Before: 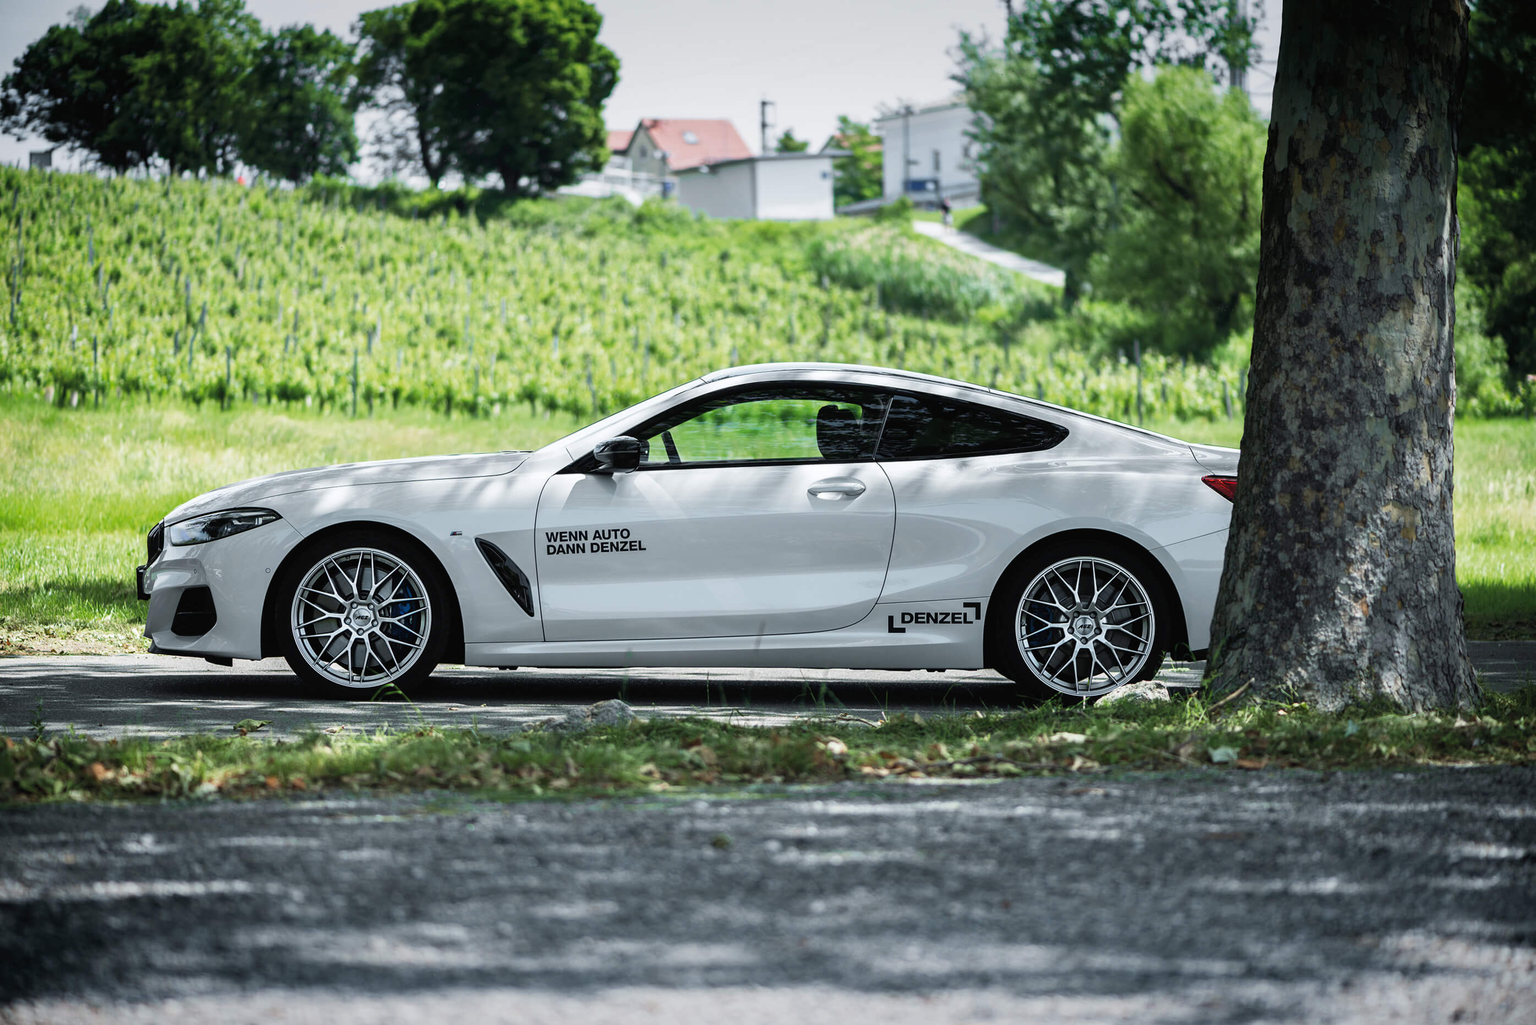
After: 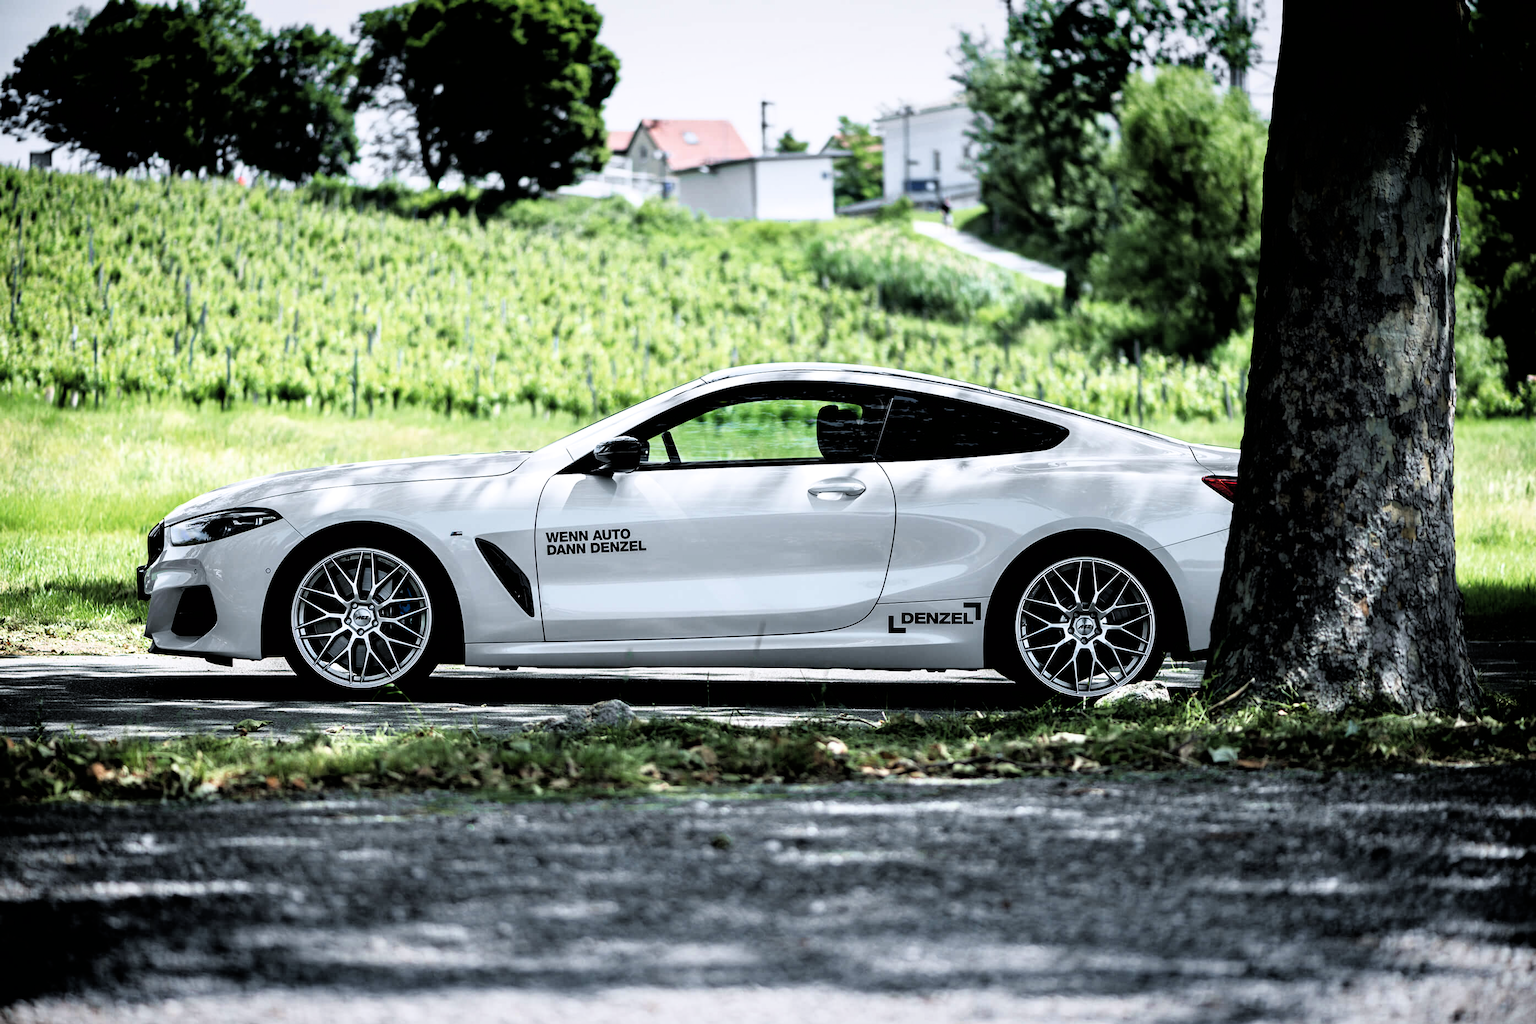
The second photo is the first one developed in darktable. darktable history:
white balance: red 1.004, blue 1.024
filmic rgb: black relative exposure -3.57 EV, white relative exposure 2.29 EV, hardness 3.41
